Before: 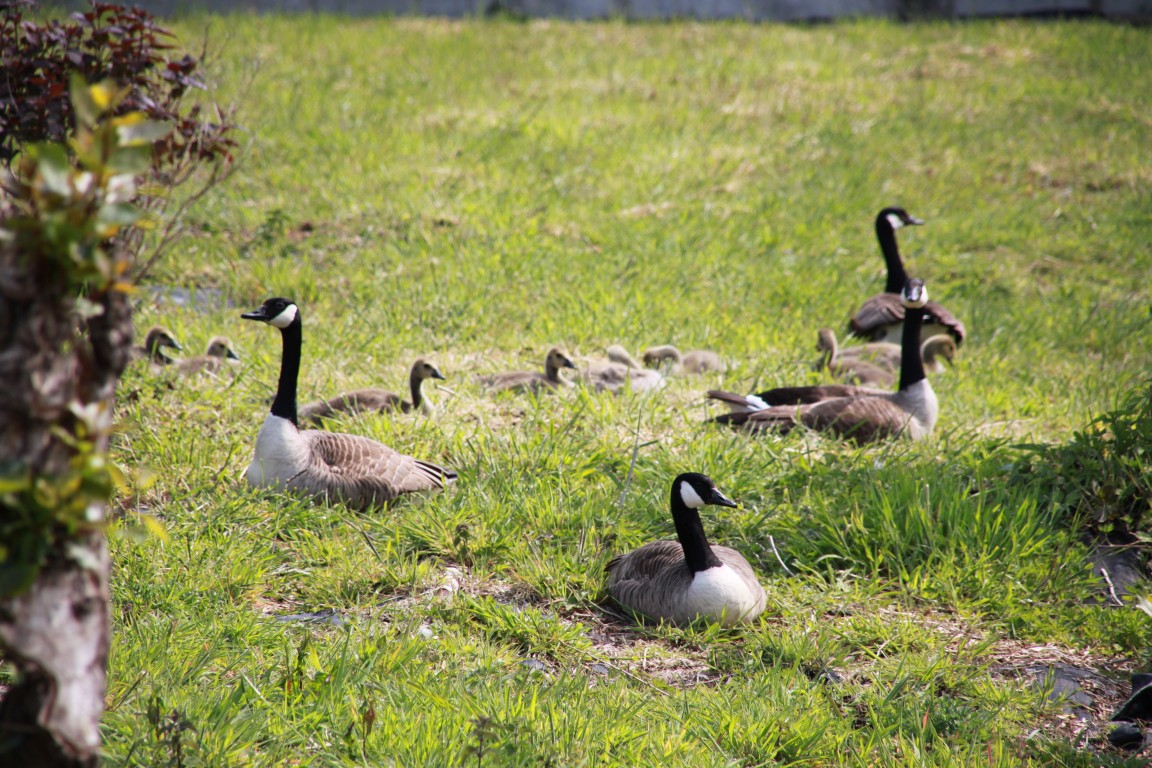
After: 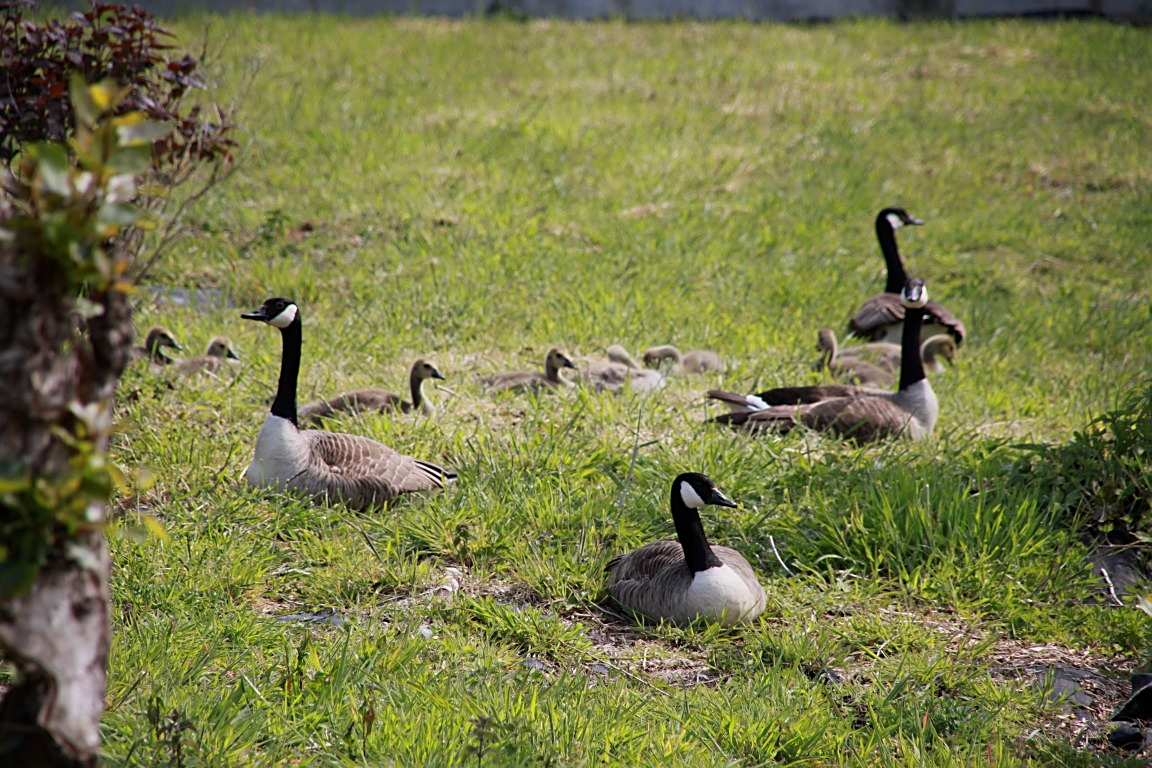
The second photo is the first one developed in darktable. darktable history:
sharpen: on, module defaults
base curve: curves: ch0 [(0, 0) (0.74, 0.67) (1, 1)], preserve colors none
exposure: black level correction 0.001, exposure -0.199 EV, compensate highlight preservation false
